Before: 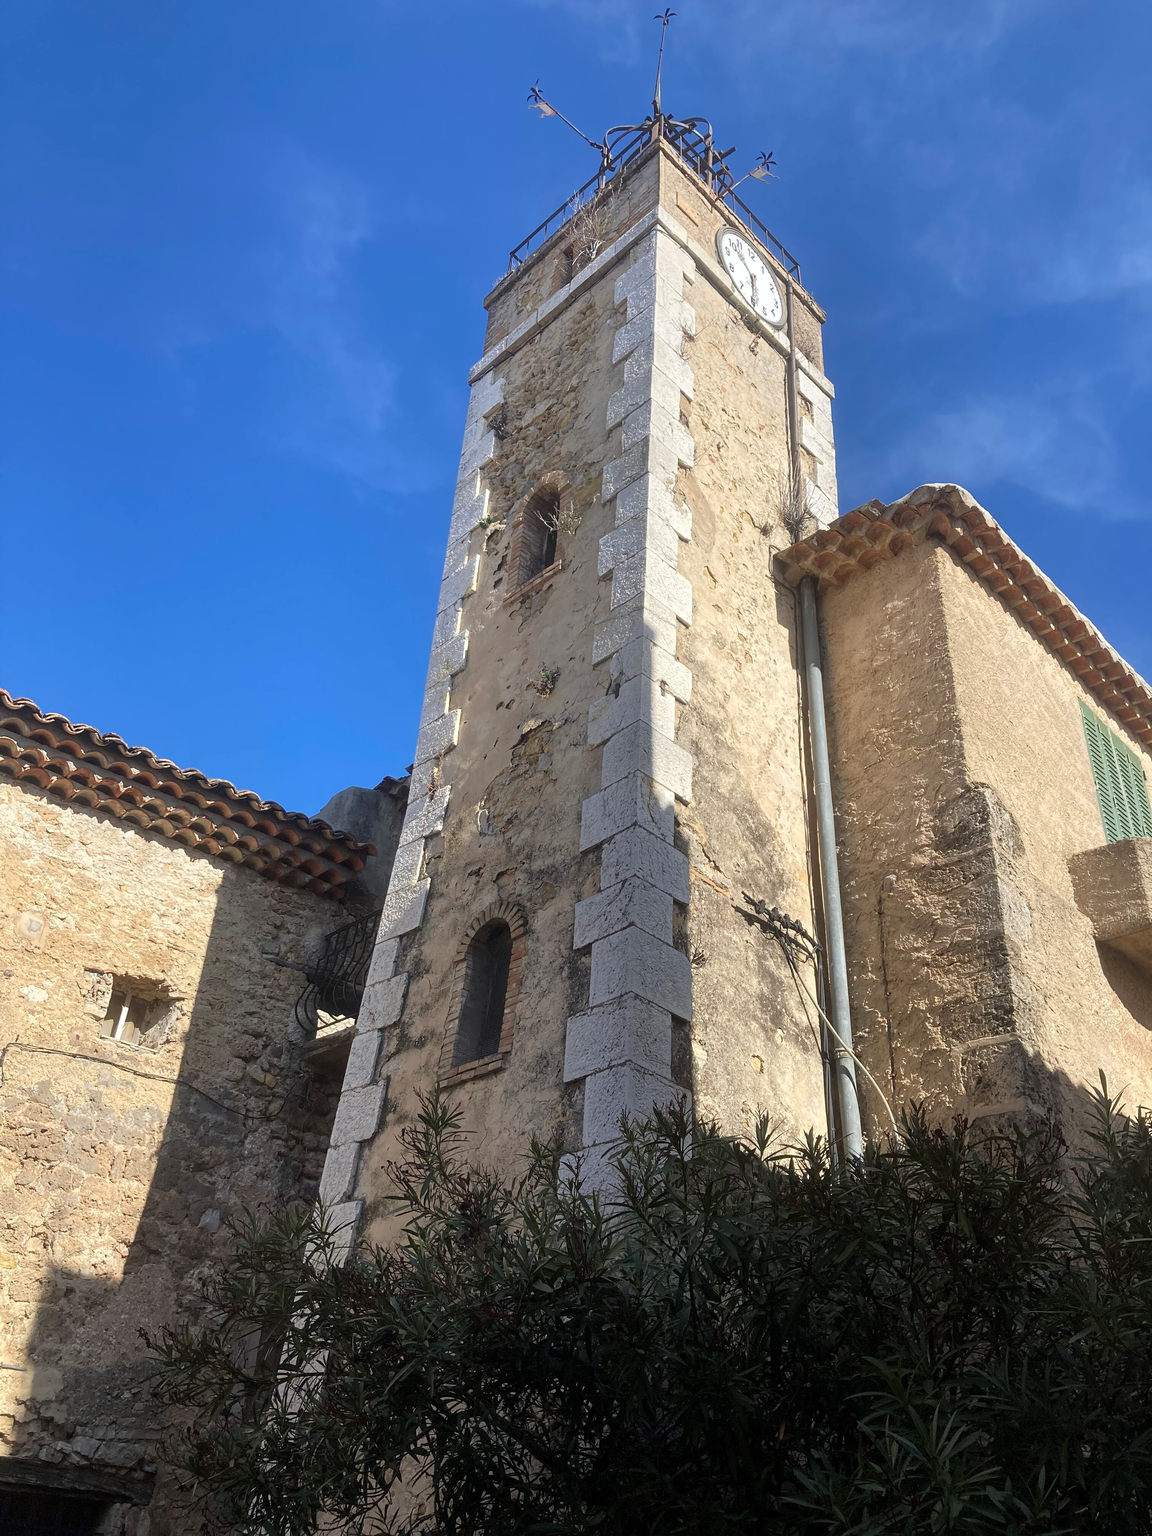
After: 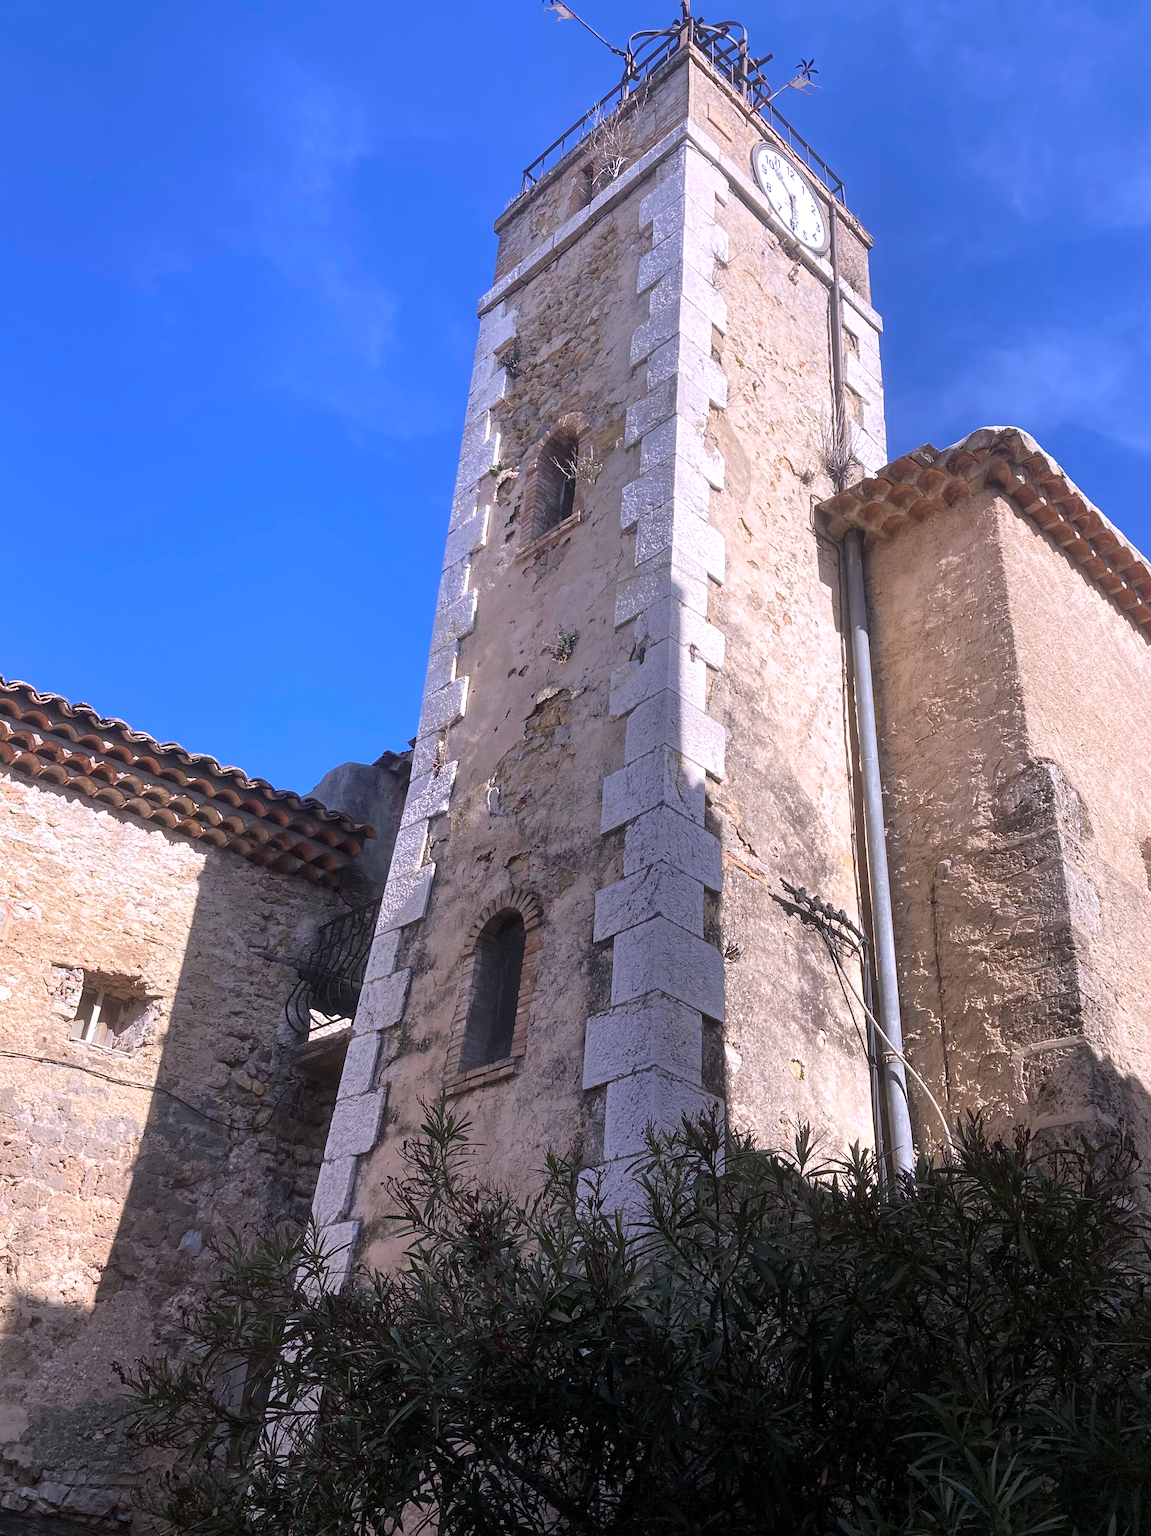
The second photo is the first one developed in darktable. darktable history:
crop: left 3.305%, top 6.436%, right 6.389%, bottom 3.258%
exposure: exposure 0.078 EV, compensate highlight preservation false
white balance: red 1.042, blue 1.17
rotate and perspective: automatic cropping original format, crop left 0, crop top 0
